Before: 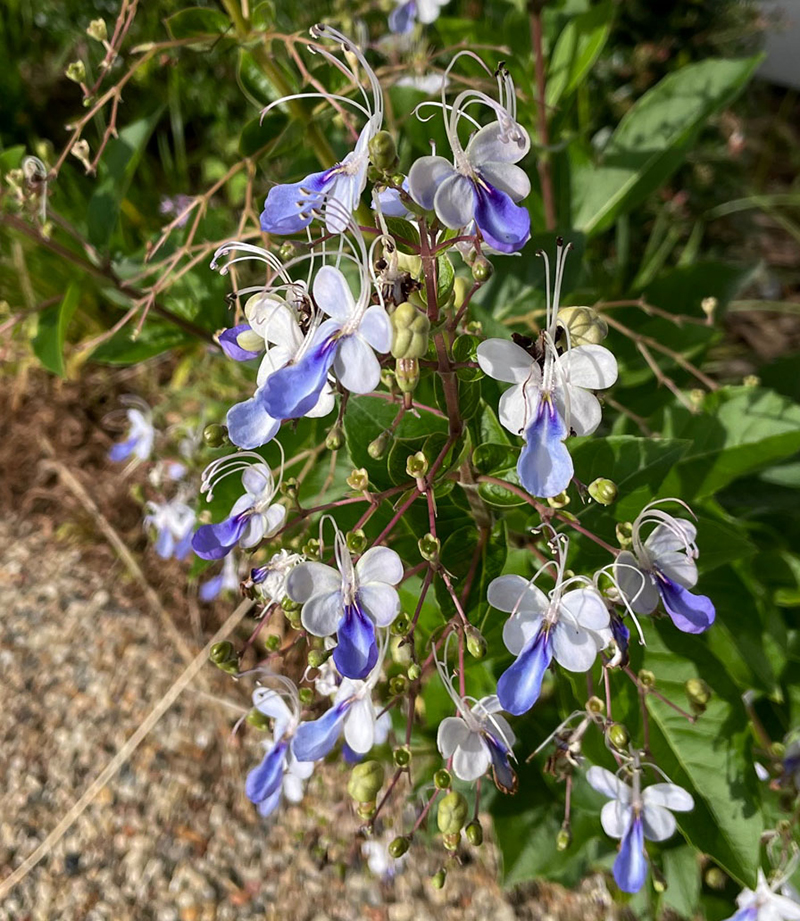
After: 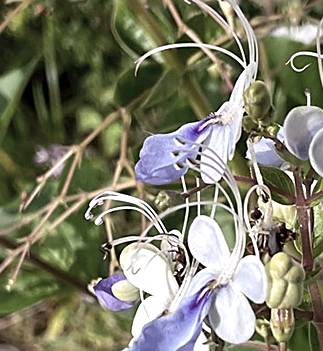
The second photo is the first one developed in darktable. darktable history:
sharpen: on, module defaults
exposure: exposure 0.377 EV, compensate exposure bias true, compensate highlight preservation false
color correction: highlights b* -0.054, saturation 0.618
crop: left 15.746%, top 5.458%, right 43.868%, bottom 56.342%
shadows and highlights: soften with gaussian
tone equalizer: on, module defaults
